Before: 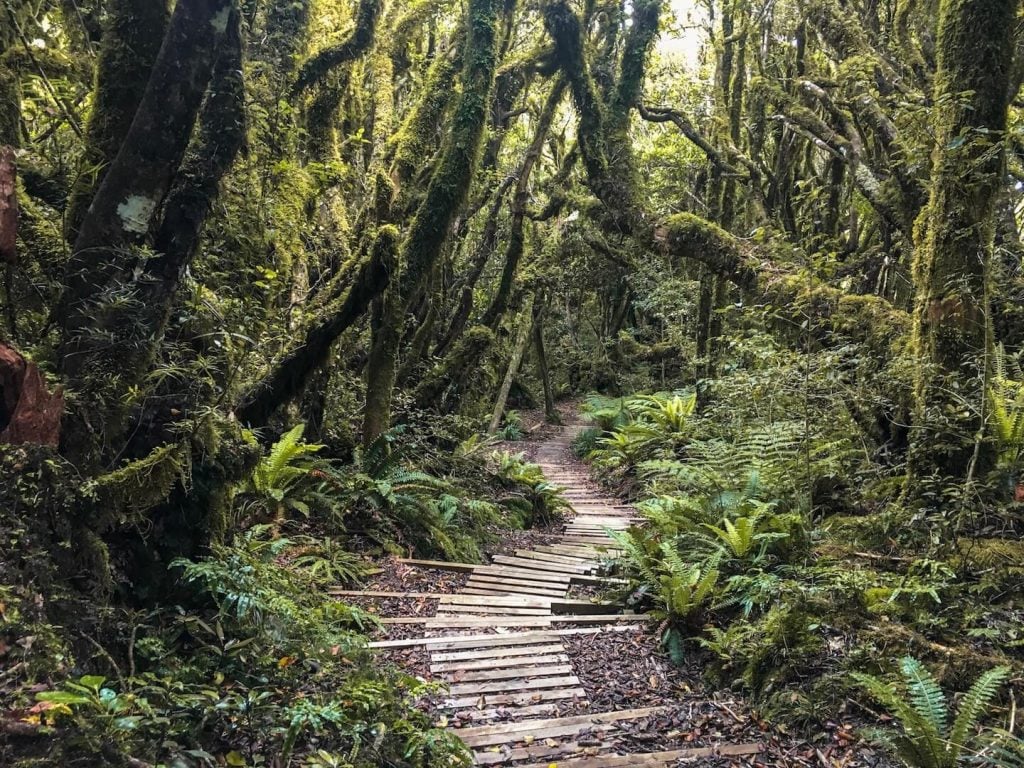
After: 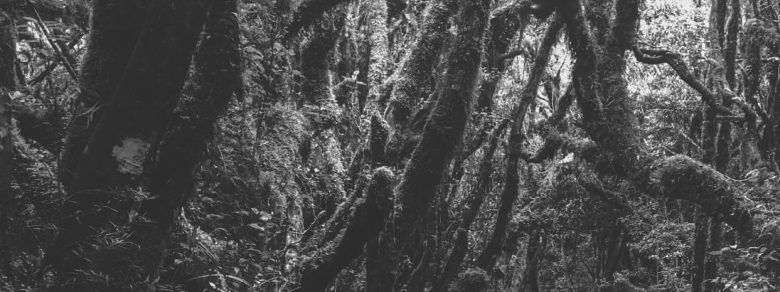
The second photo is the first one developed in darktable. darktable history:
crop: left 0.579%, top 7.627%, right 23.167%, bottom 54.275%
rgb curve: curves: ch0 [(0, 0.186) (0.314, 0.284) (0.775, 0.708) (1, 1)], compensate middle gray true, preserve colors none
monochrome: a -71.75, b 75.82
